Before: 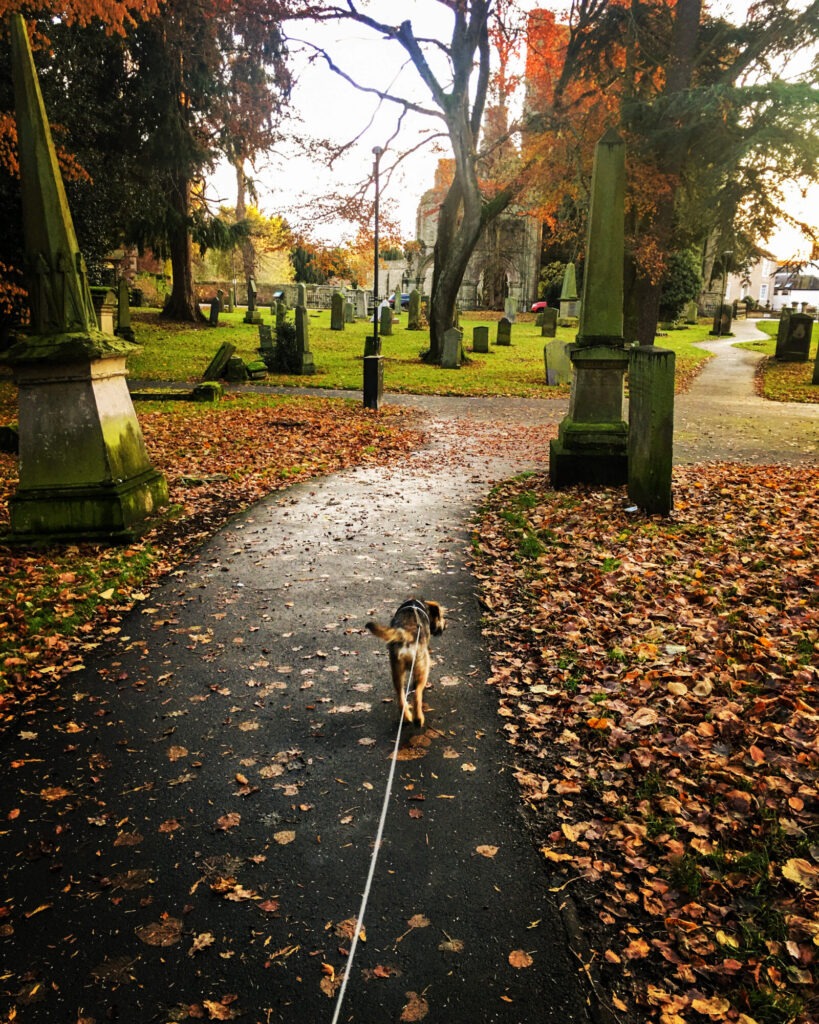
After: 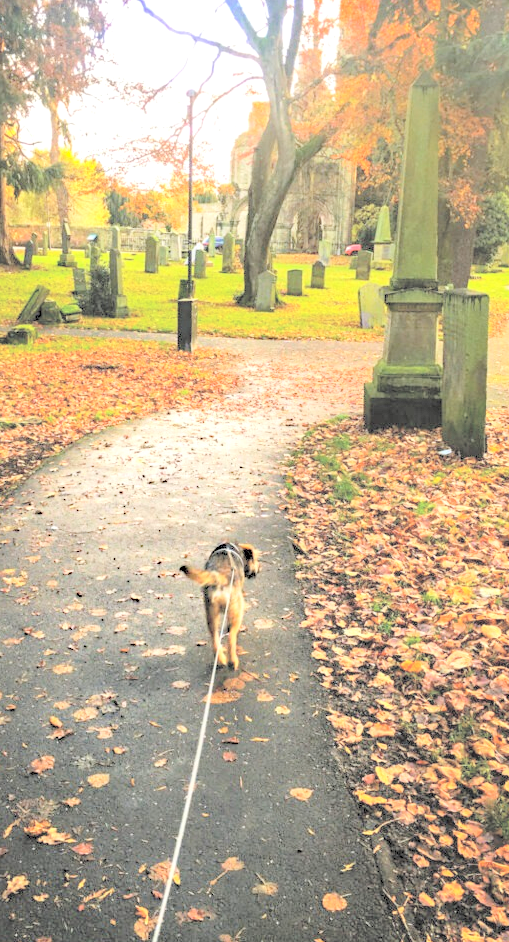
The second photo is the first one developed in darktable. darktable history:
contrast brightness saturation: brightness 0.997
haze removal: compatibility mode true, adaptive false
exposure: exposure 0.565 EV, compensate exposure bias true, compensate highlight preservation false
crop and rotate: left 22.803%, top 5.647%, right 15.012%, bottom 2.263%
